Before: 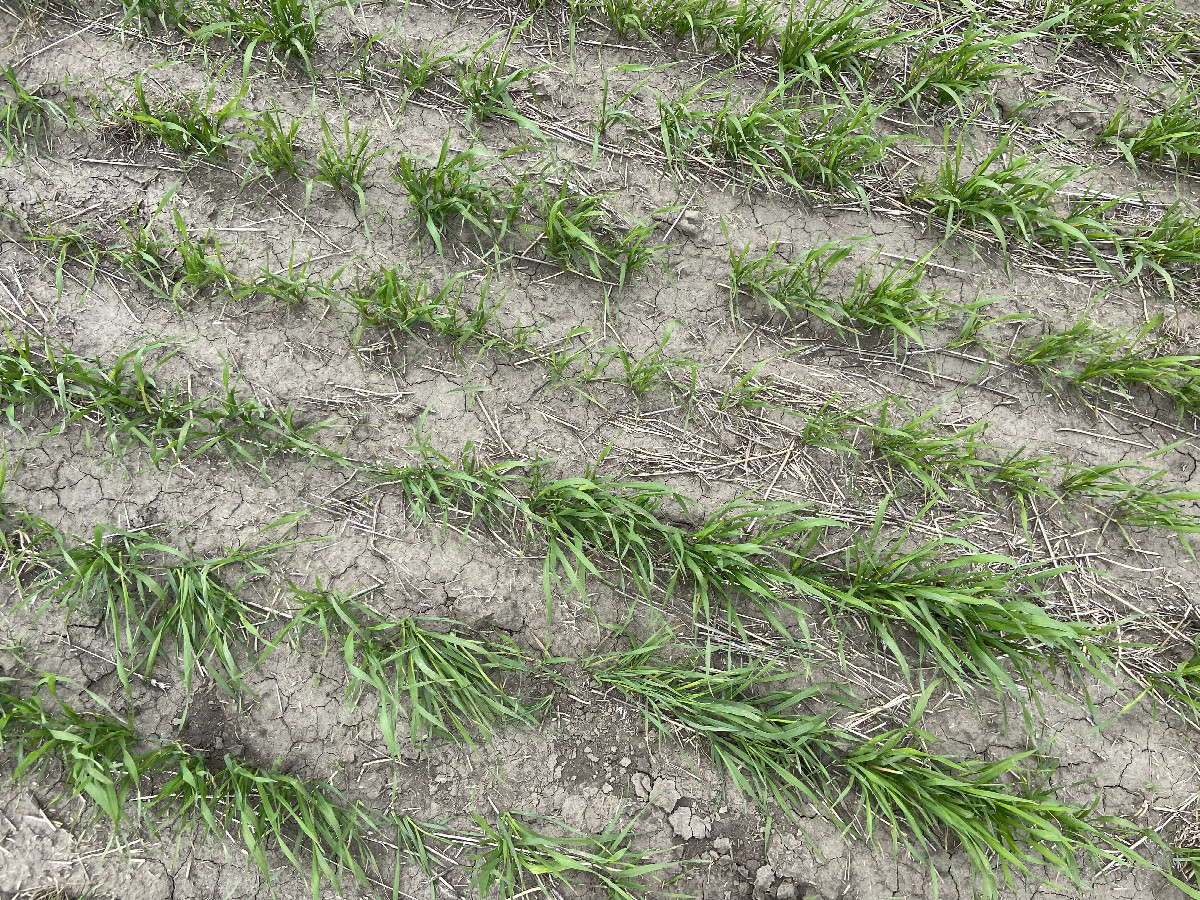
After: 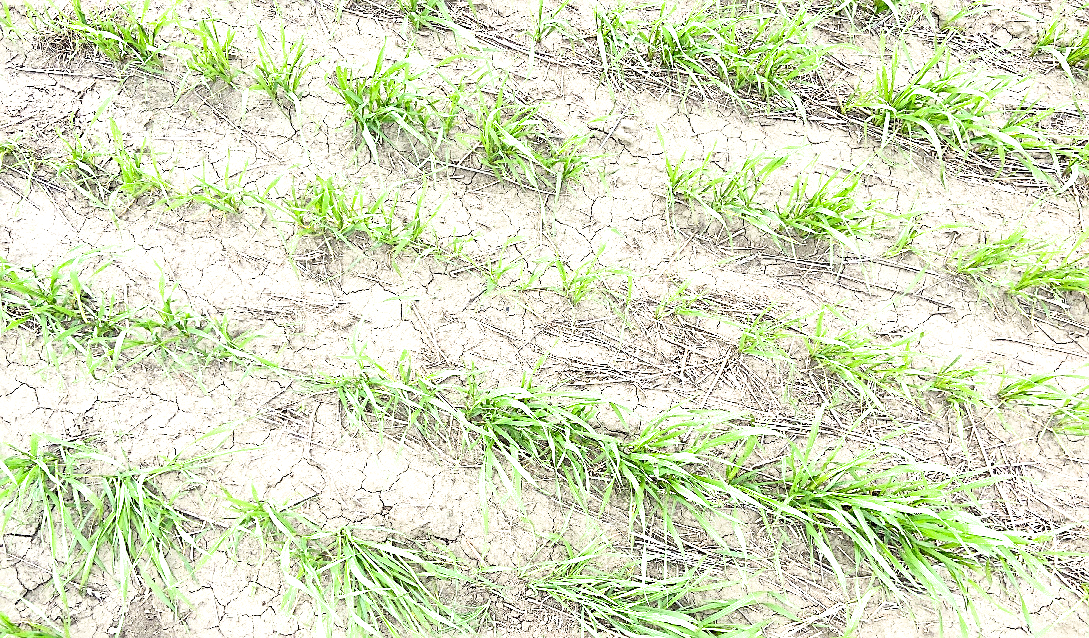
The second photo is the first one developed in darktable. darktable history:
crop: left 5.377%, top 10.143%, right 3.824%, bottom 18.892%
contrast brightness saturation: contrast 0.198, brightness 0.164, saturation 0.22
filmic rgb: middle gray luminance 9.15%, black relative exposure -10.6 EV, white relative exposure 3.45 EV, target black luminance 0%, hardness 6, latitude 59.66%, contrast 1.091, highlights saturation mix 4.81%, shadows ↔ highlights balance 28.61%
sharpen: on, module defaults
exposure: exposure 2.001 EV, compensate highlight preservation false
